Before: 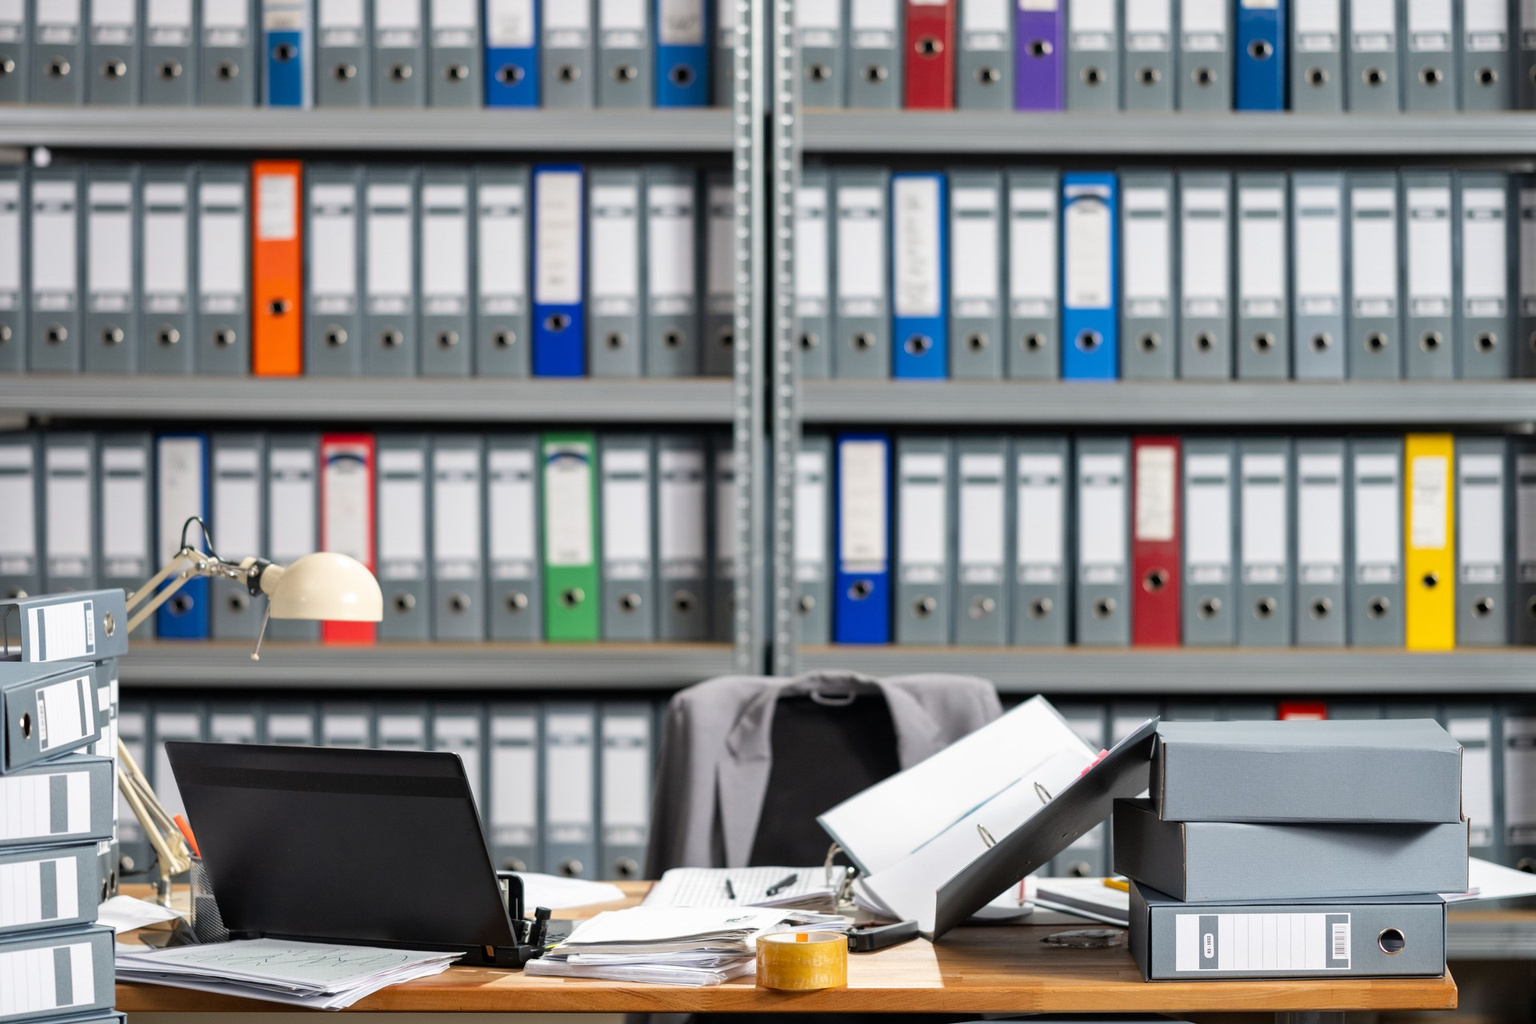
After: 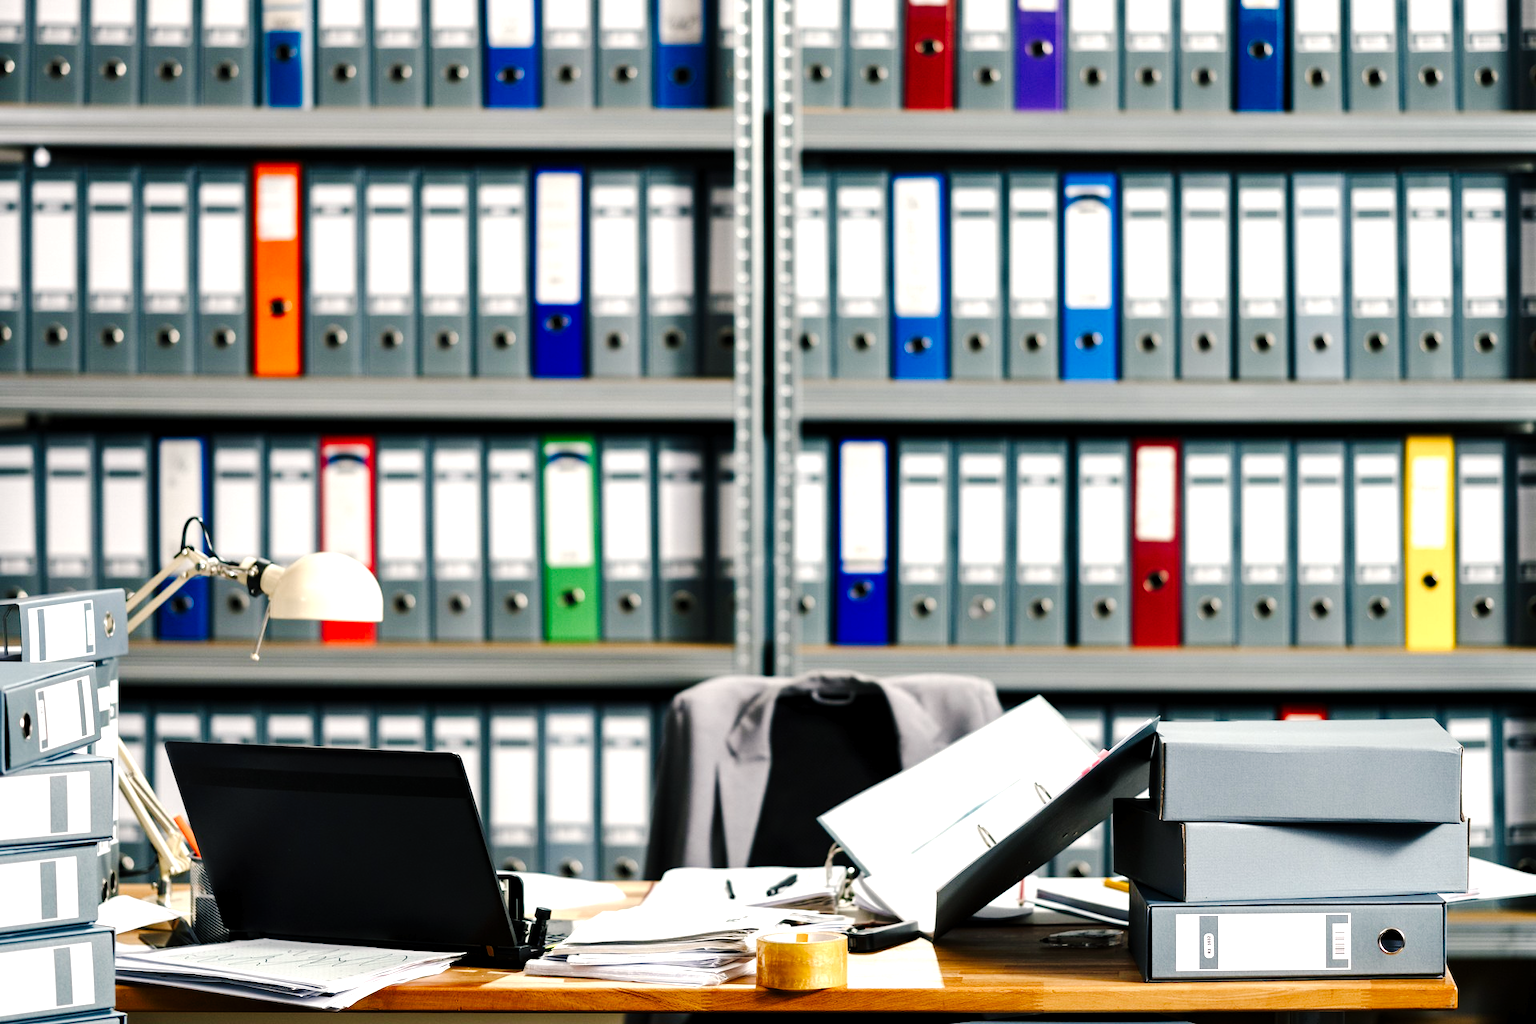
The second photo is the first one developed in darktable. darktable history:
color balance rgb: shadows lift › chroma 2.79%, shadows lift › hue 190.66°, power › hue 171.85°, highlights gain › chroma 2.16%, highlights gain › hue 75.26°, global offset › luminance -0.51%, perceptual saturation grading › highlights -33.8%, perceptual saturation grading › mid-tones 14.98%, perceptual saturation grading › shadows 48.43%, perceptual brilliance grading › highlights 15.68%, perceptual brilliance grading › mid-tones 6.62%, perceptual brilliance grading › shadows -14.98%, global vibrance 11.32%, contrast 5.05%
tone curve: curves: ch0 [(0, 0) (0.003, 0.007) (0.011, 0.009) (0.025, 0.014) (0.044, 0.022) (0.069, 0.029) (0.1, 0.037) (0.136, 0.052) (0.177, 0.083) (0.224, 0.121) (0.277, 0.177) (0.335, 0.258) (0.399, 0.351) (0.468, 0.454) (0.543, 0.557) (0.623, 0.654) (0.709, 0.744) (0.801, 0.825) (0.898, 0.909) (1, 1)], preserve colors none
